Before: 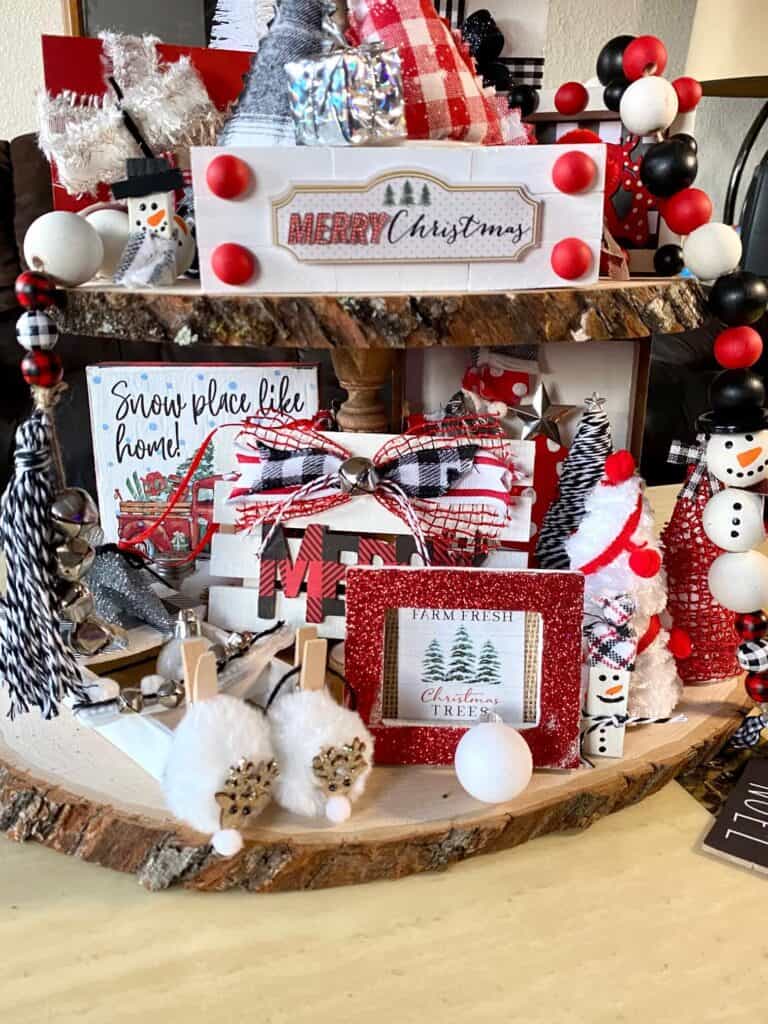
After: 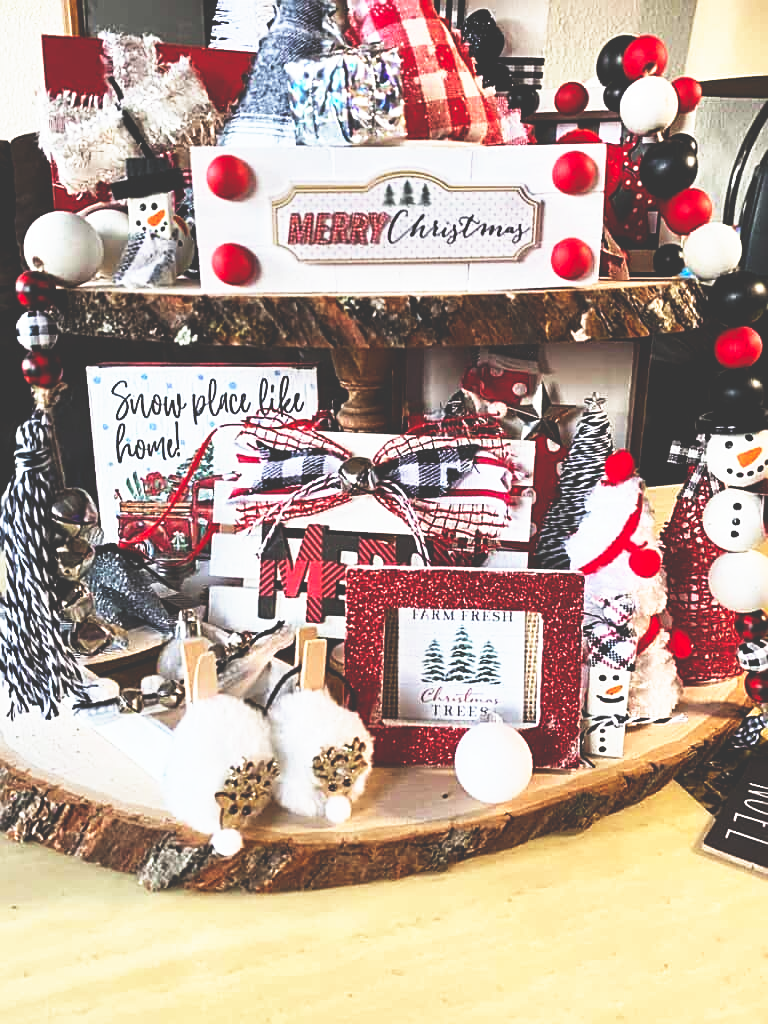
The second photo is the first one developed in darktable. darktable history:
sharpen: on, module defaults
base curve: curves: ch0 [(0, 0.036) (0.007, 0.037) (0.604, 0.887) (1, 1)], preserve colors none
